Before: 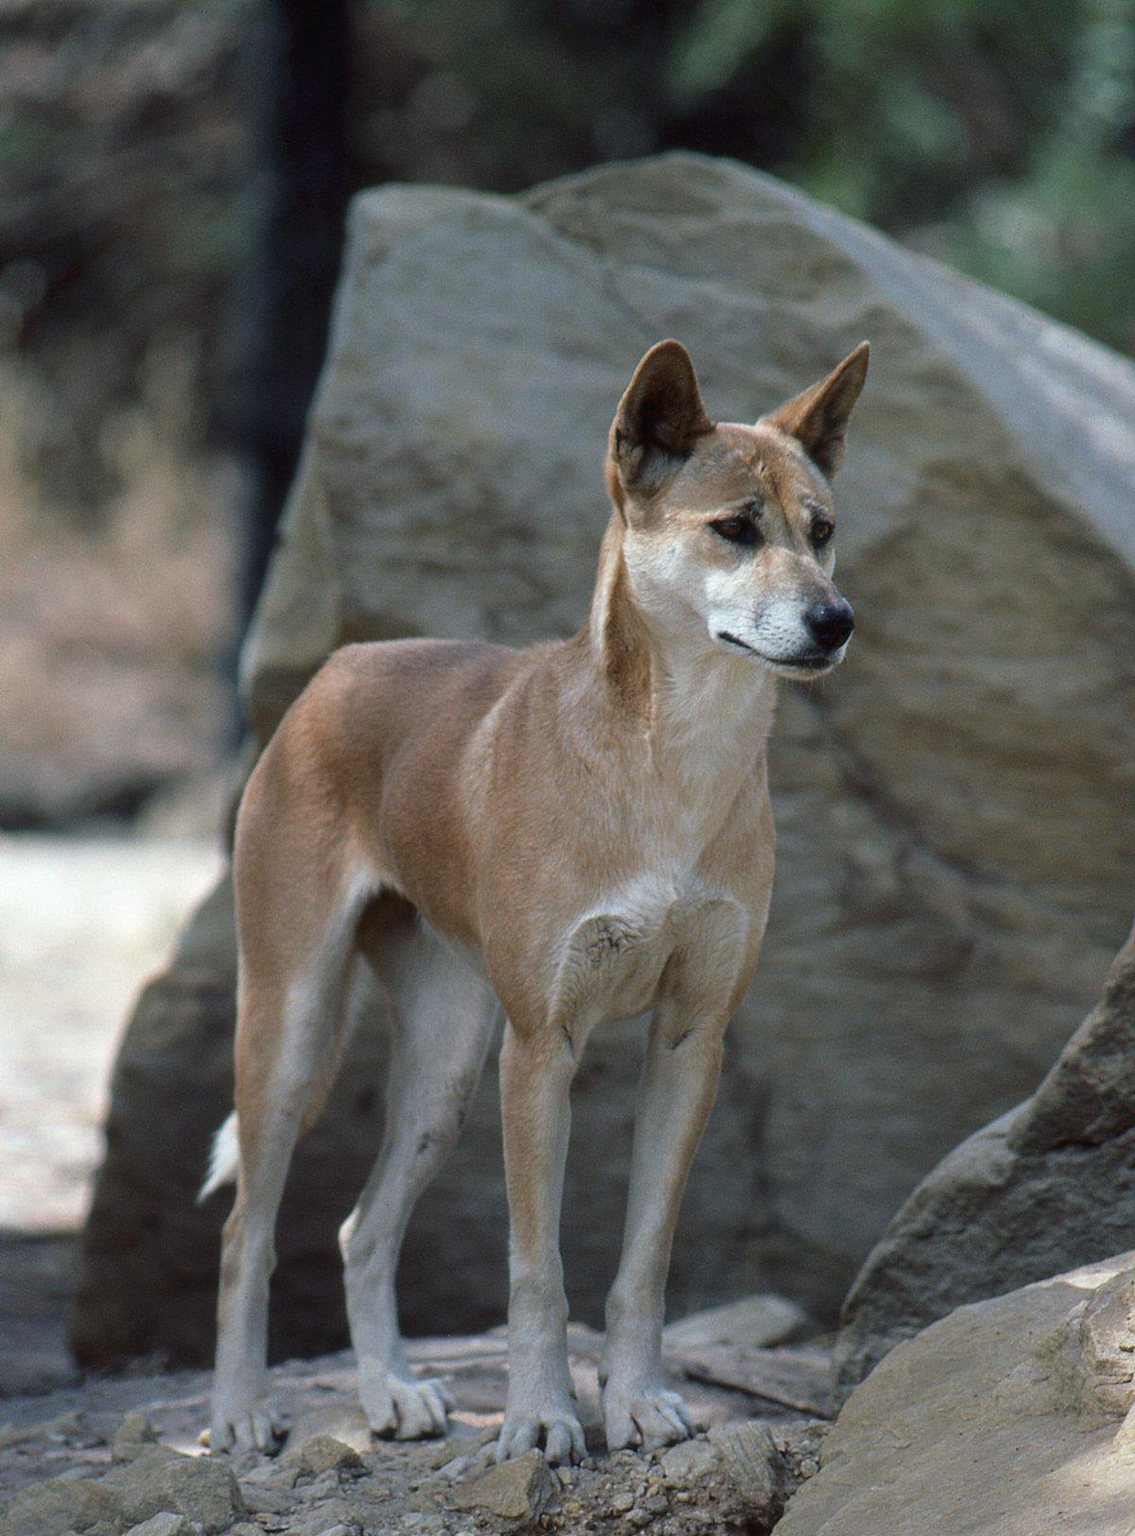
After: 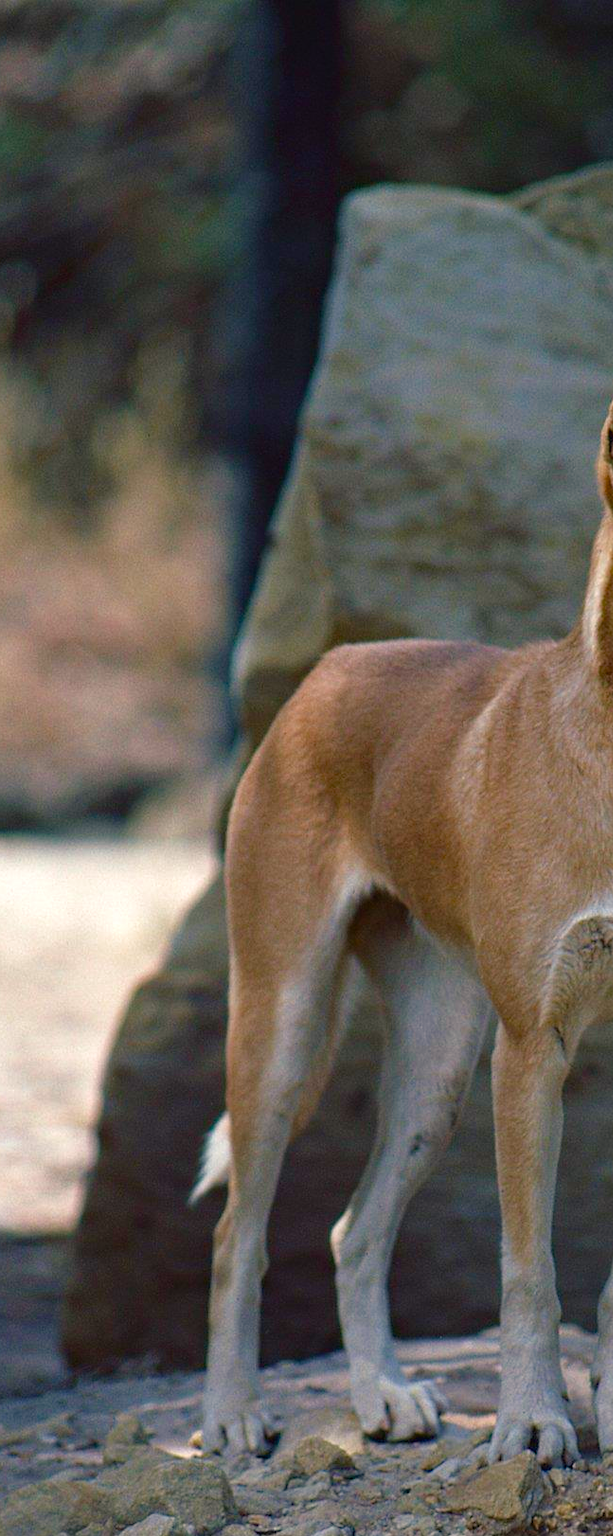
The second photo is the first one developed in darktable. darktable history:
haze removal: compatibility mode true, adaptive false
crop: left 0.803%, right 45.154%, bottom 0.085%
velvia: on, module defaults
color balance rgb: highlights gain › chroma 3.085%, highlights gain › hue 60.03°, global offset › luminance 0.284%, linear chroma grading › global chroma 15.547%, perceptual saturation grading › global saturation 20%, perceptual saturation grading › highlights -48.952%, perceptual saturation grading › shadows 25.194%
